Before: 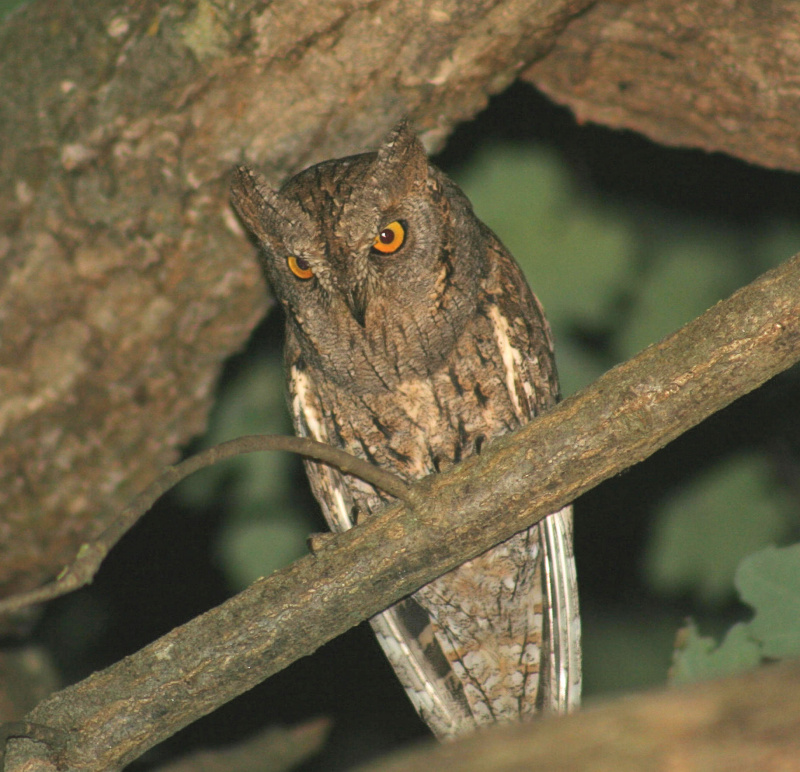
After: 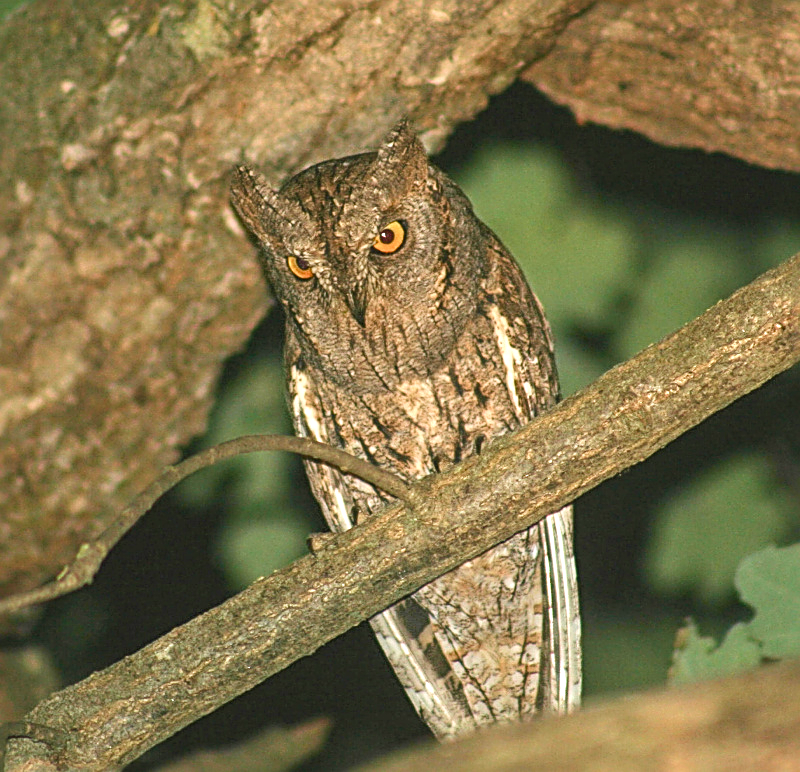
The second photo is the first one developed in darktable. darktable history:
exposure: exposure 0.515 EV, compensate highlight preservation false
tone curve: curves: ch0 [(0, 0) (0.265, 0.253) (0.732, 0.751) (1, 1)], color space Lab, linked channels, preserve colors none
color balance rgb: perceptual saturation grading › global saturation 20%, perceptual saturation grading › highlights -25%, perceptual saturation grading › shadows 50%, global vibrance -25%
sharpen: radius 2.817, amount 0.715
velvia: on, module defaults
local contrast: detail 110%
